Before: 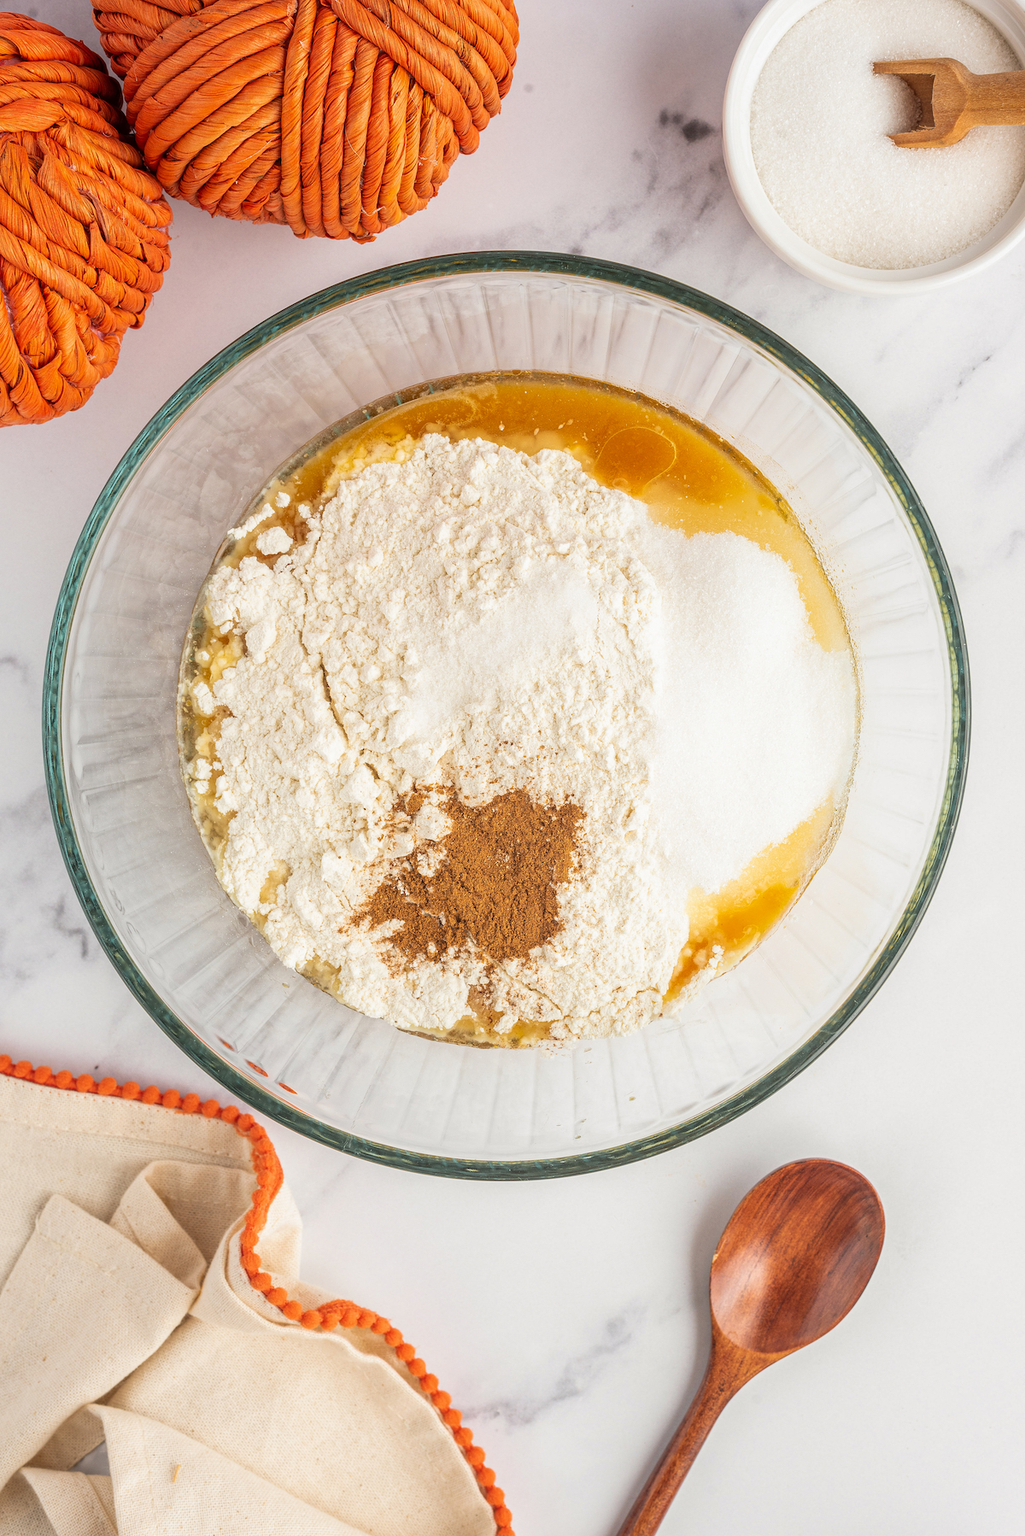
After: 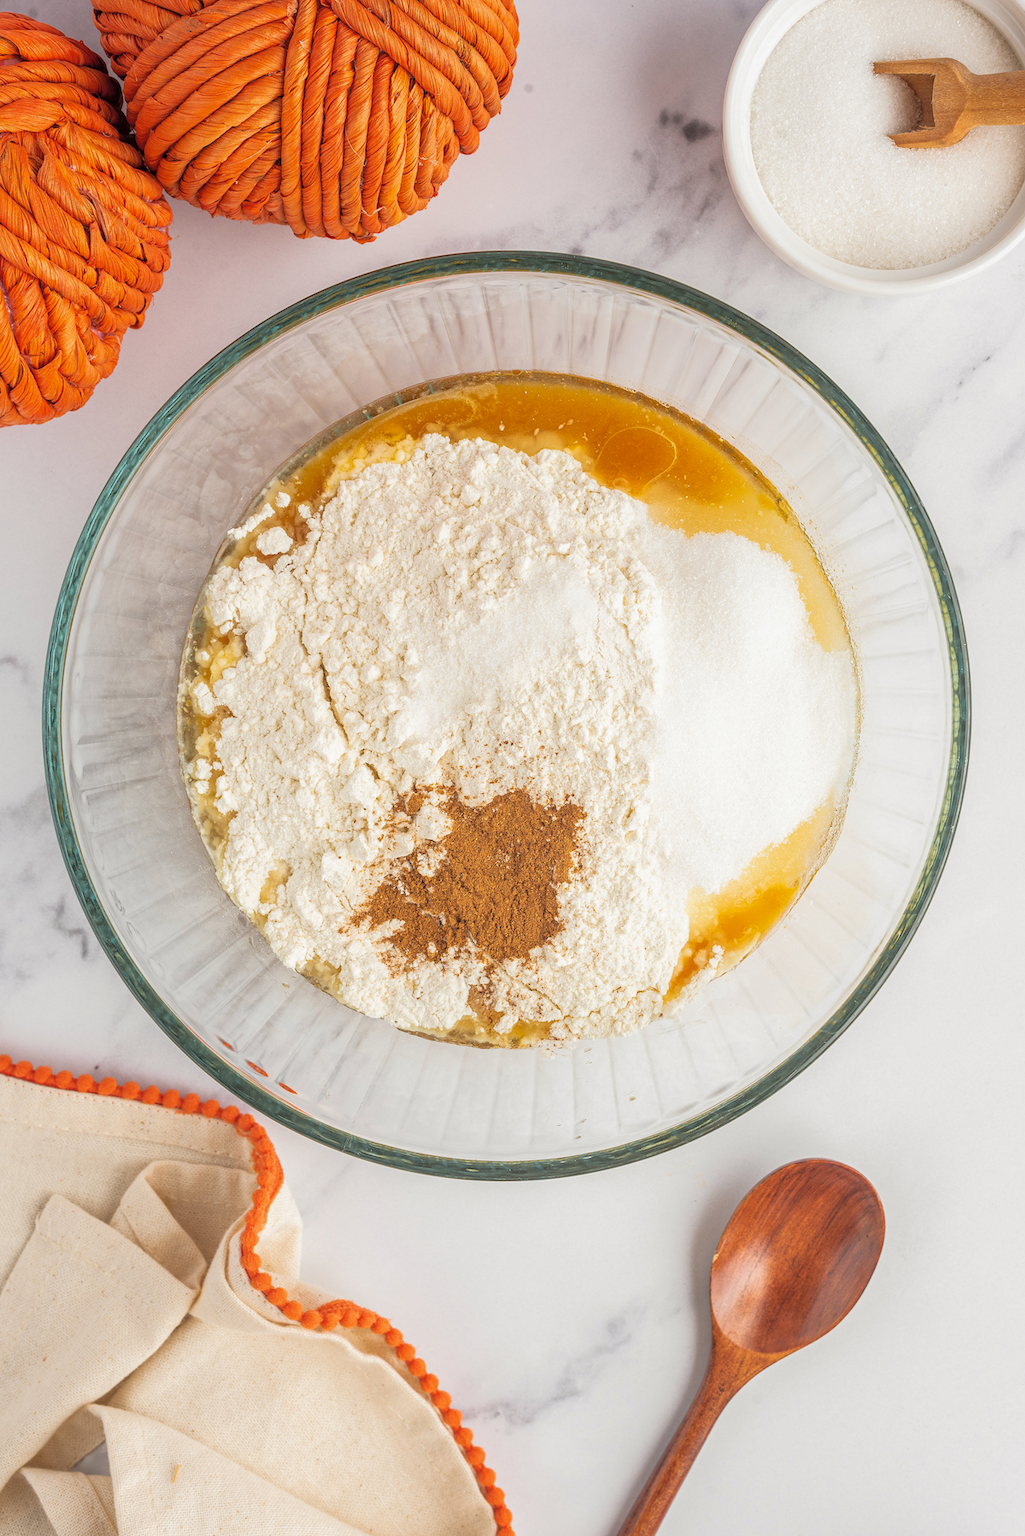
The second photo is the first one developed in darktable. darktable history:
tone curve: curves: ch0 [(0, 0) (0.003, 0.005) (0.011, 0.016) (0.025, 0.036) (0.044, 0.071) (0.069, 0.112) (0.1, 0.149) (0.136, 0.187) (0.177, 0.228) (0.224, 0.272) (0.277, 0.32) (0.335, 0.374) (0.399, 0.429) (0.468, 0.479) (0.543, 0.538) (0.623, 0.609) (0.709, 0.697) (0.801, 0.789) (0.898, 0.876) (1, 1)], color space Lab, independent channels, preserve colors none
